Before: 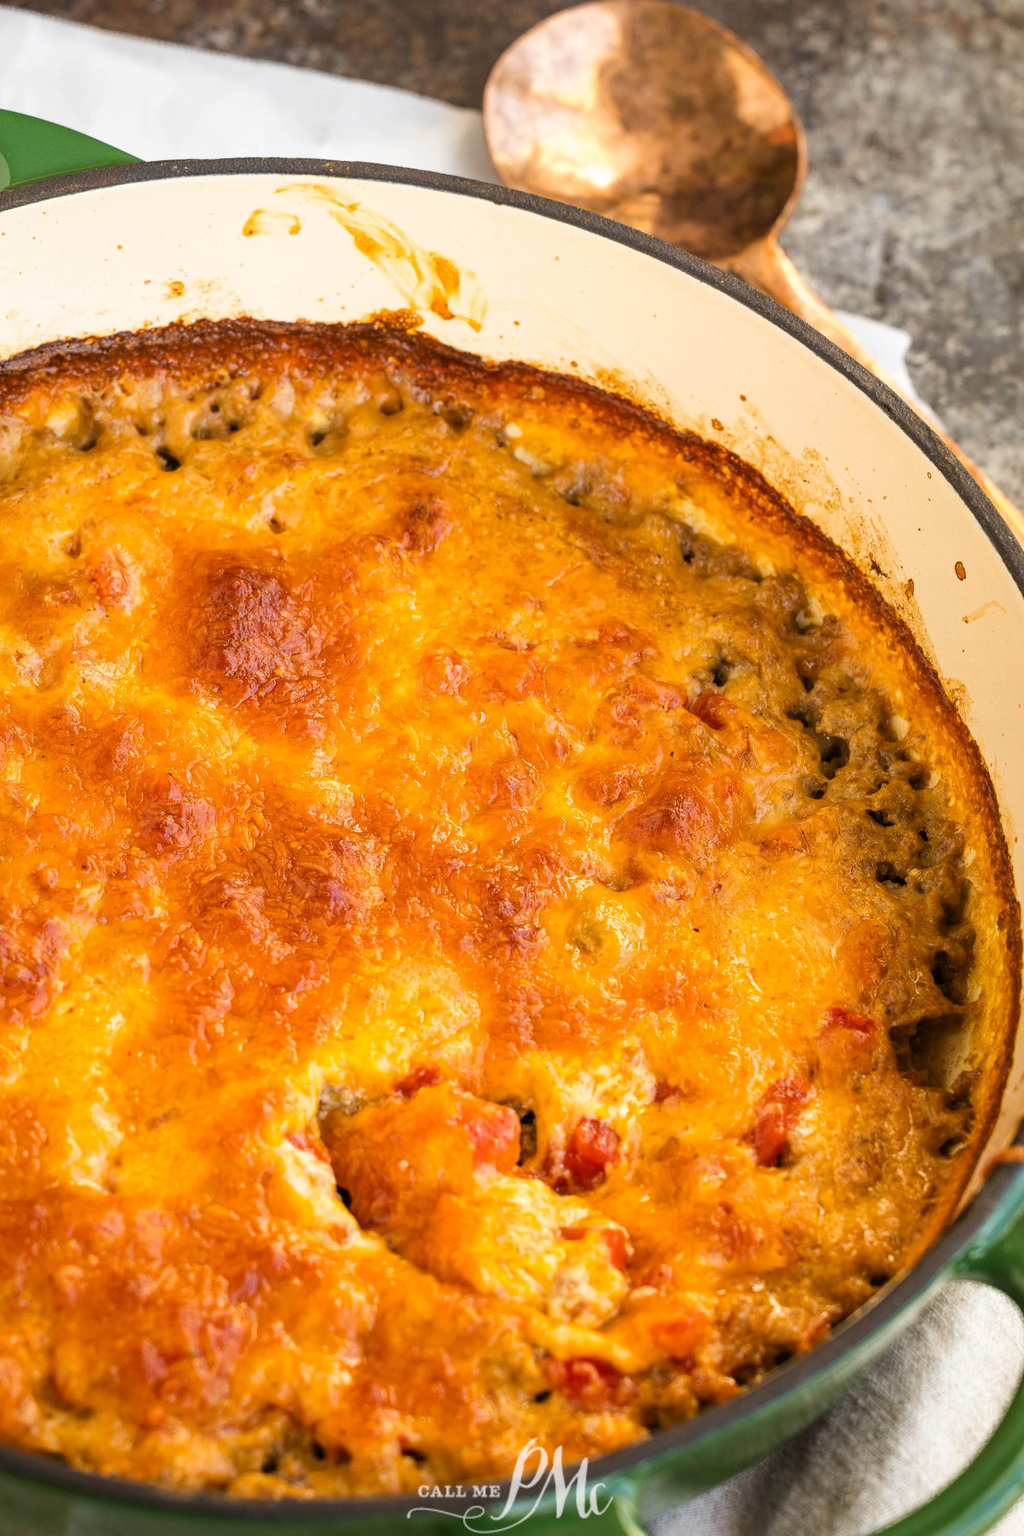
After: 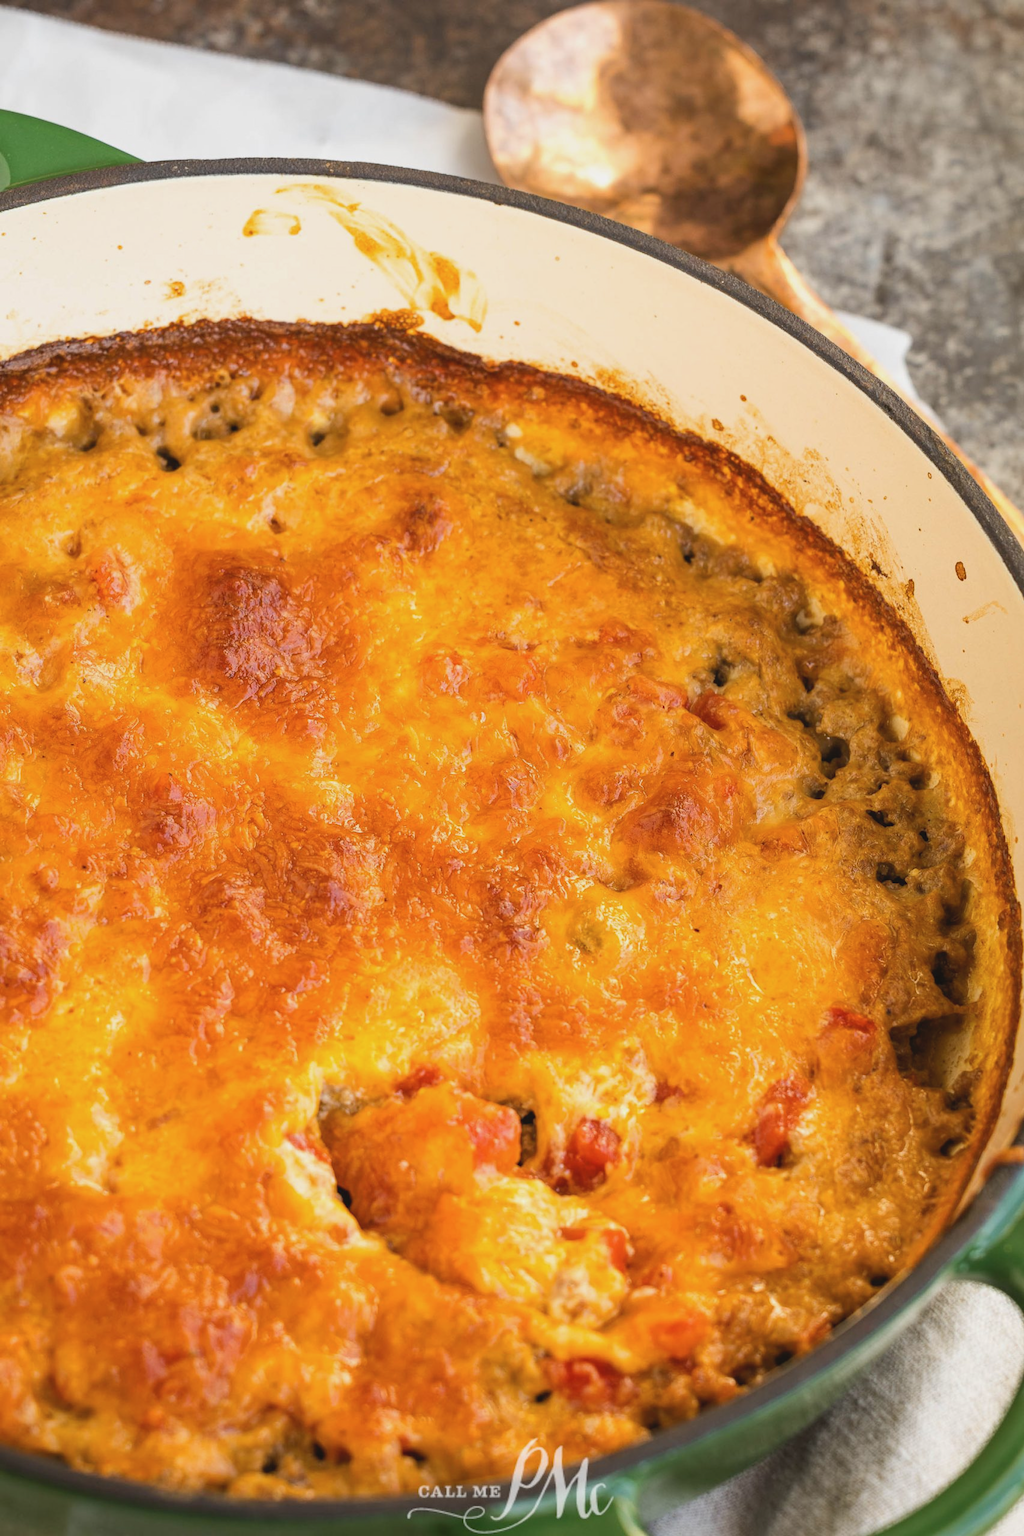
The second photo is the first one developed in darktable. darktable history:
contrast brightness saturation: contrast -0.102, saturation -0.085
